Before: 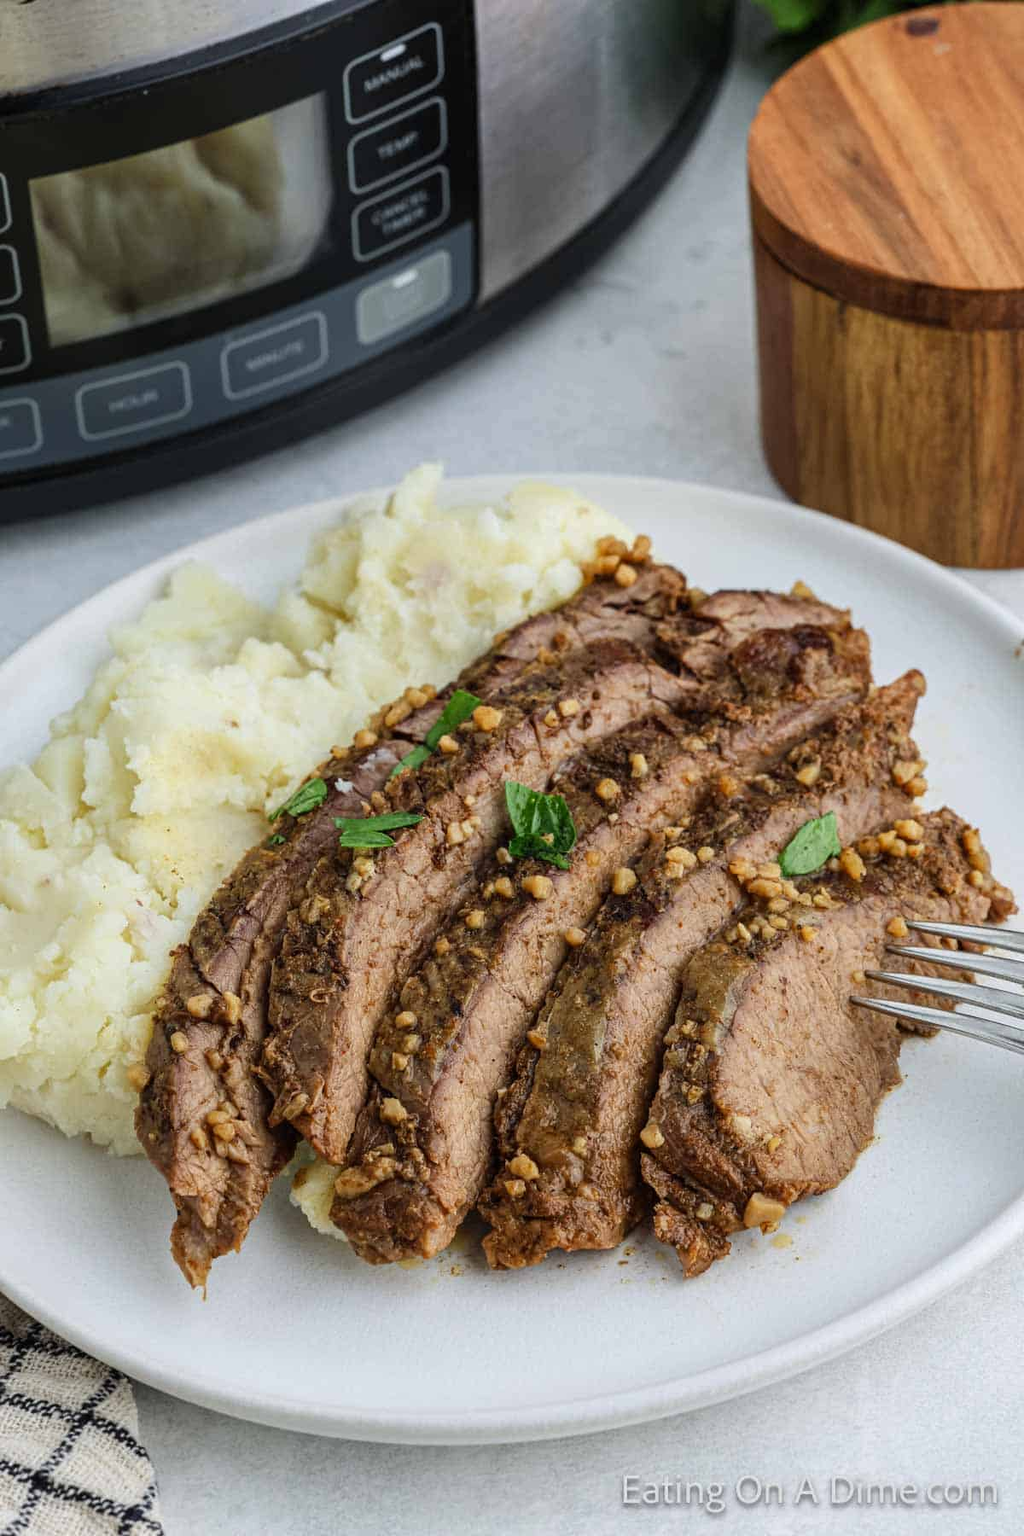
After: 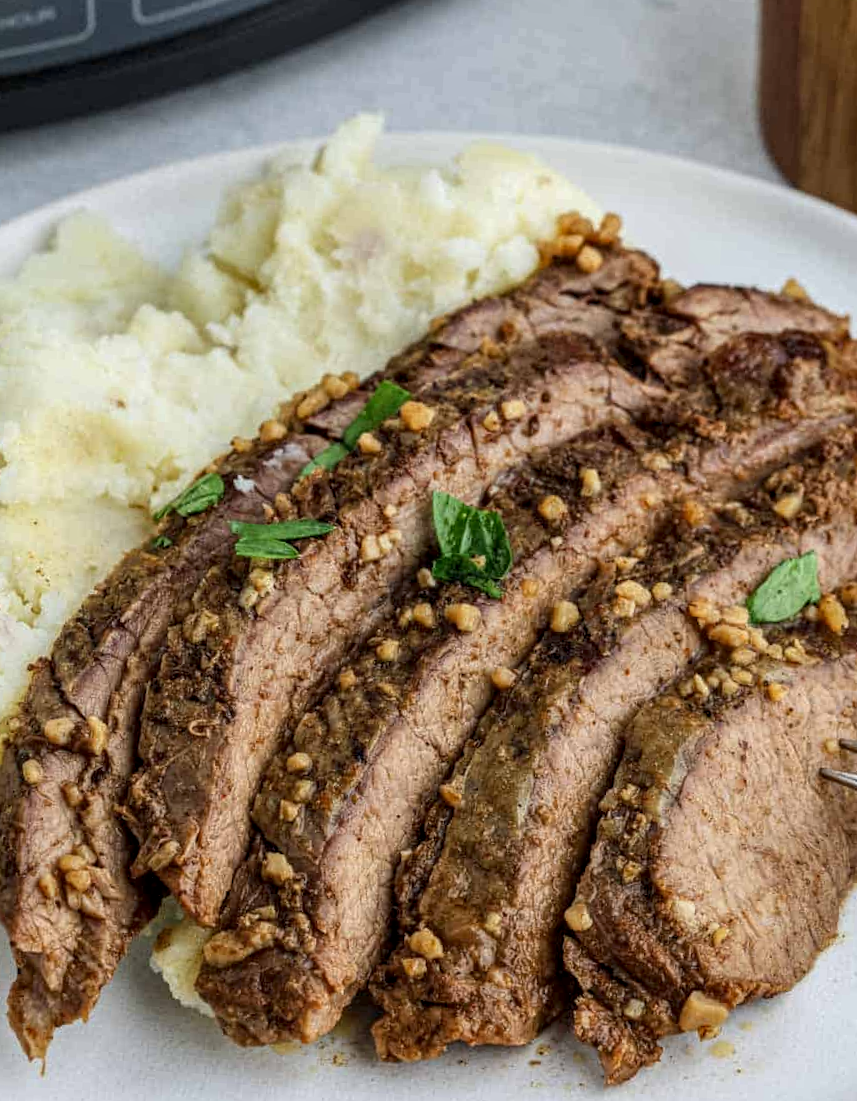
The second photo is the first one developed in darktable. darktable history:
local contrast: detail 130%
crop and rotate: angle -3.66°, left 9.729%, top 21.092%, right 12.086%, bottom 11.986%
